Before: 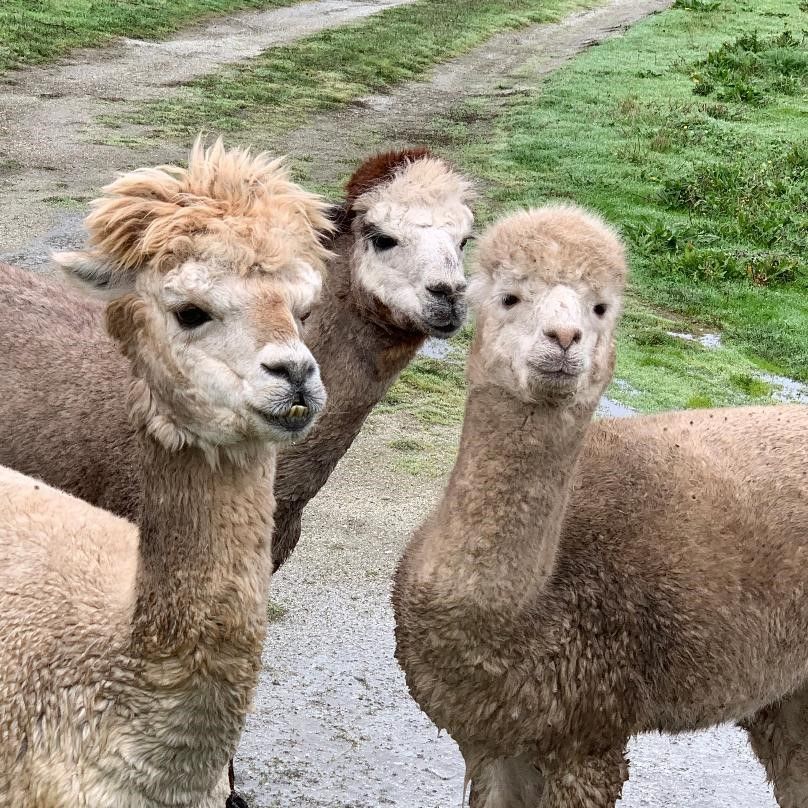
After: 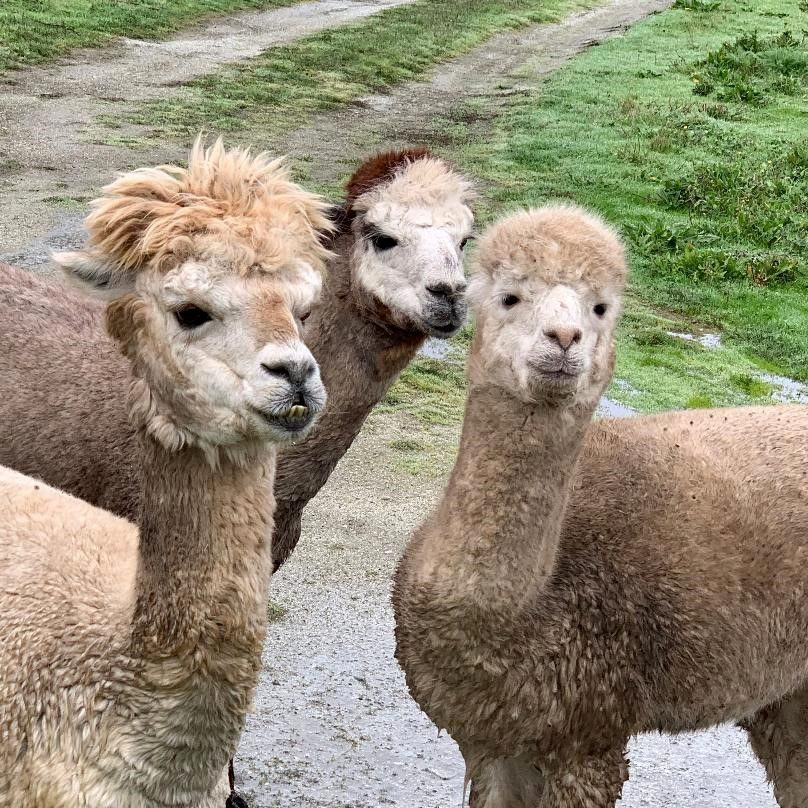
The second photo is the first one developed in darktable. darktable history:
haze removal: strength 0.104, compatibility mode true, adaptive false
